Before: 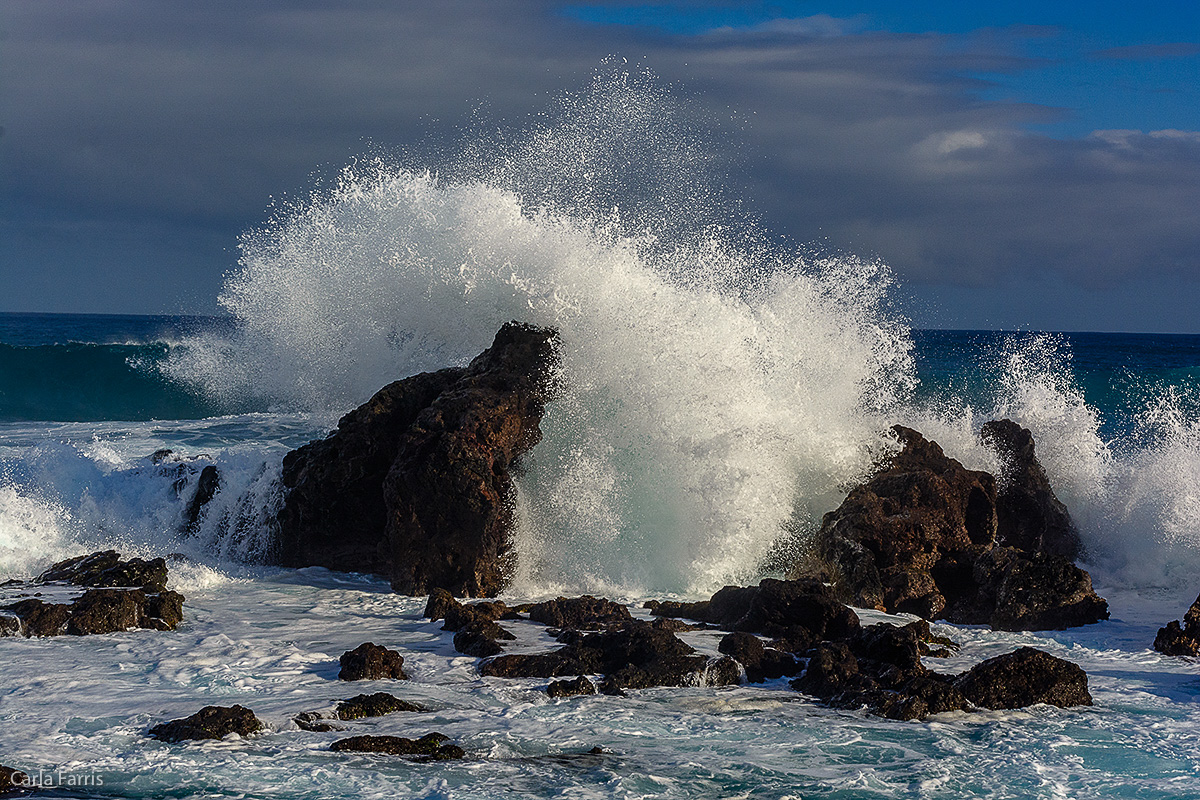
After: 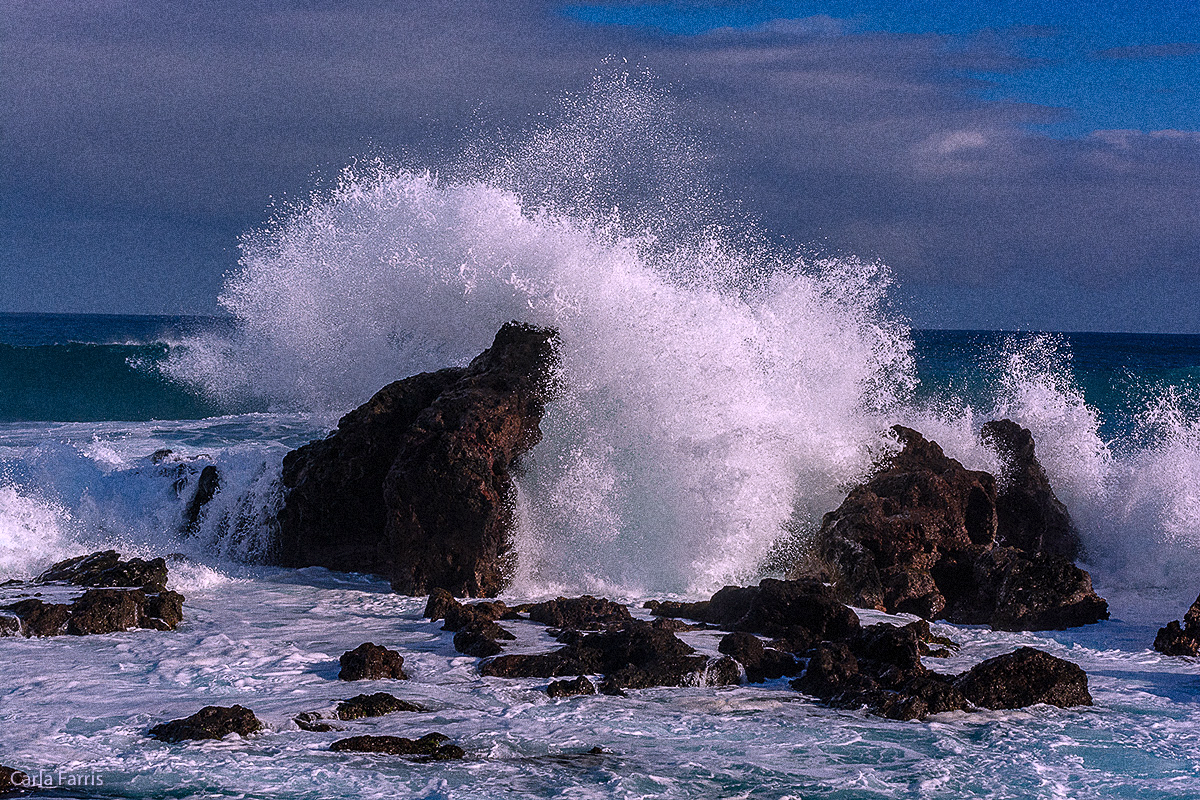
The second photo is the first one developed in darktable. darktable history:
color correction: highlights a* 15.03, highlights b* -25.07
grain: coarseness 14.49 ISO, strength 48.04%, mid-tones bias 35%
